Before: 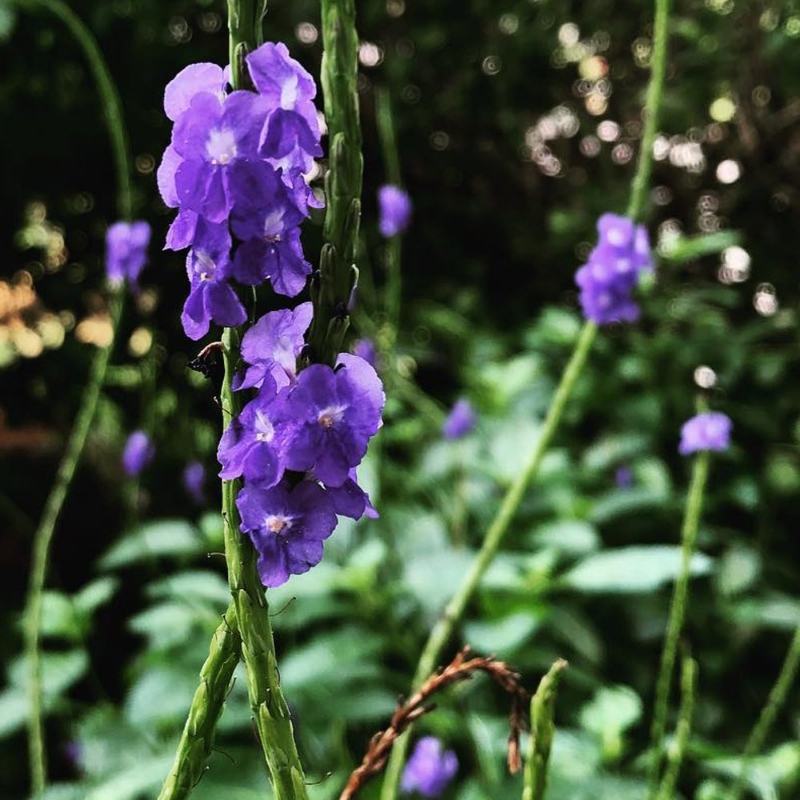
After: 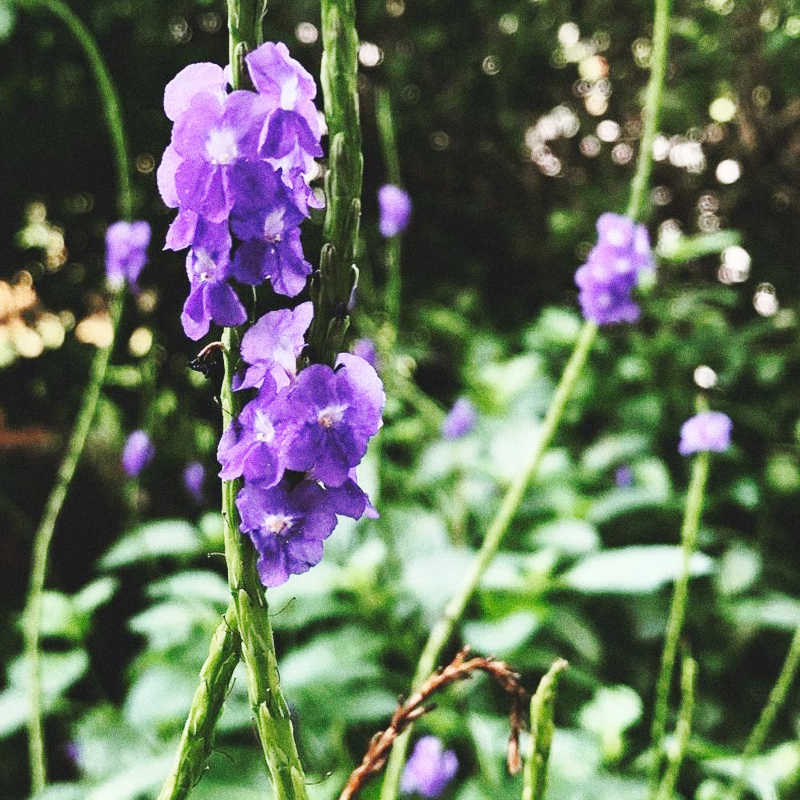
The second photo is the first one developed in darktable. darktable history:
base curve: curves: ch0 [(0, 0.007) (0.028, 0.063) (0.121, 0.311) (0.46, 0.743) (0.859, 0.957) (1, 1)], preserve colors none
grain: coarseness 0.09 ISO, strength 40%
